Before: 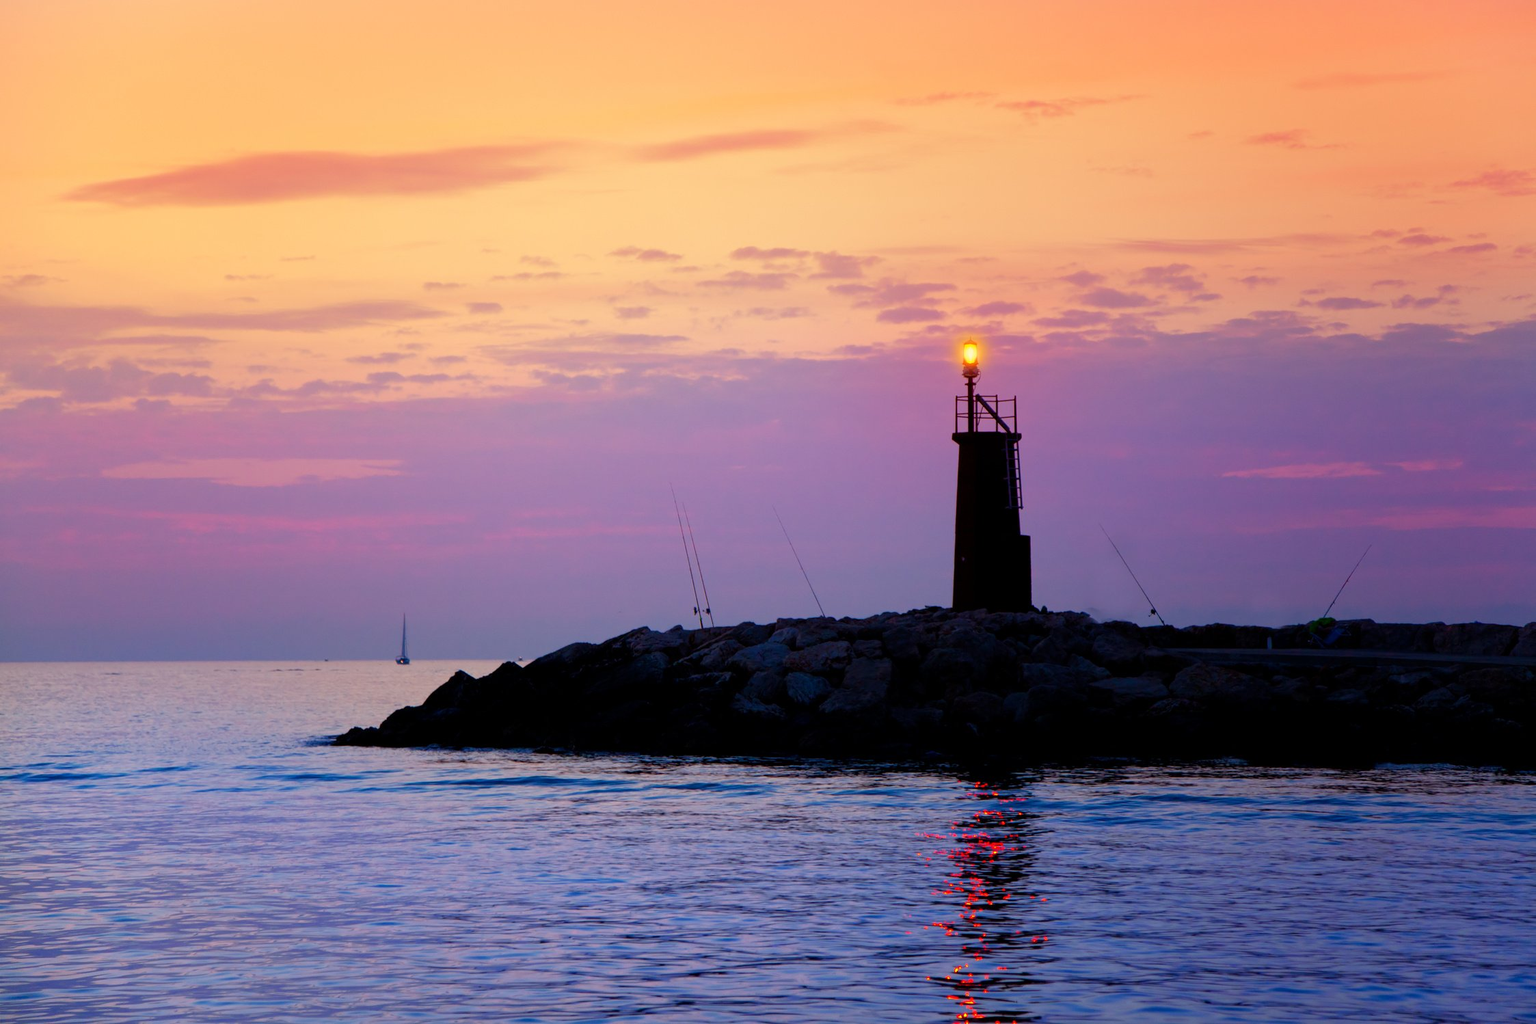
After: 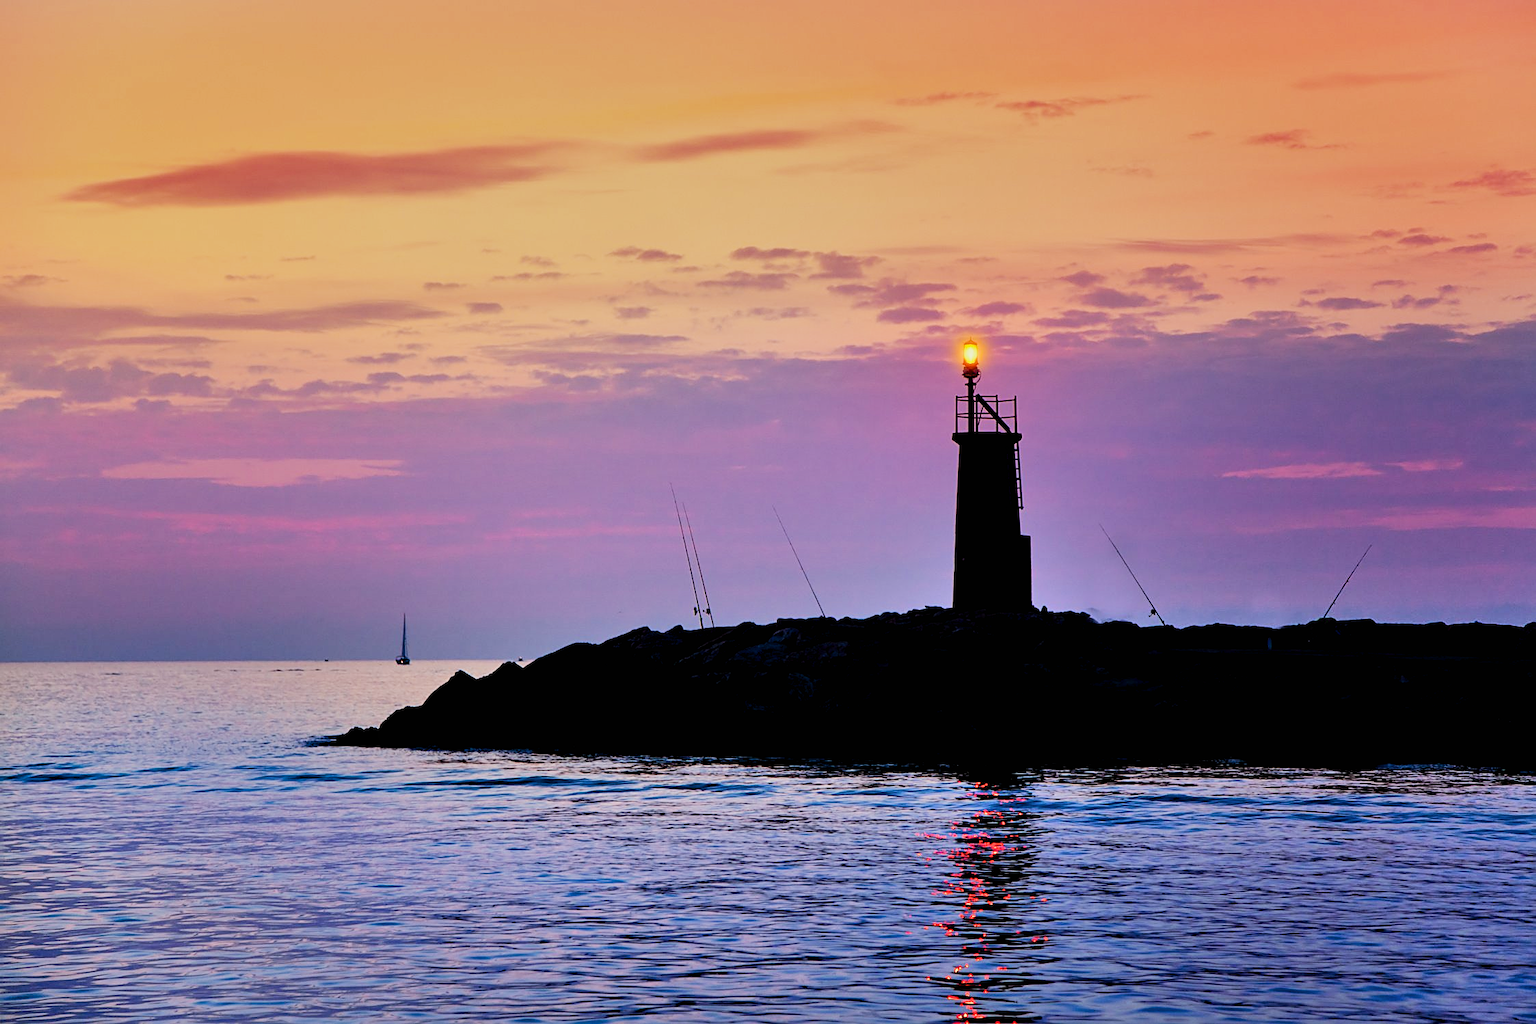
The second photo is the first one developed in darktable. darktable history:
contrast equalizer: octaves 7, y [[0.6 ×6], [0.55 ×6], [0 ×6], [0 ×6], [0 ×6]]
shadows and highlights: soften with gaussian
sharpen: on, module defaults
filmic rgb: black relative exposure -7.5 EV, white relative exposure 5 EV, hardness 3.31, contrast 1.3, contrast in shadows safe
